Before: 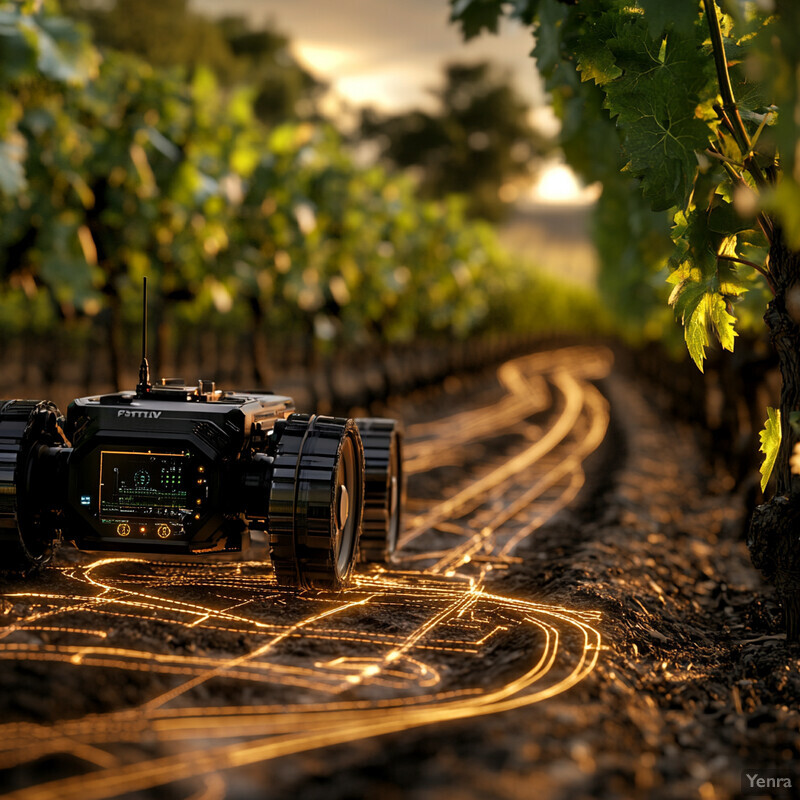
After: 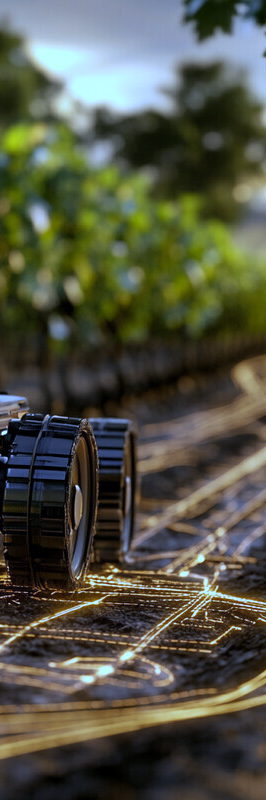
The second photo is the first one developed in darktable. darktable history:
white balance: red 0.766, blue 1.537
crop: left 33.36%, right 33.36%
